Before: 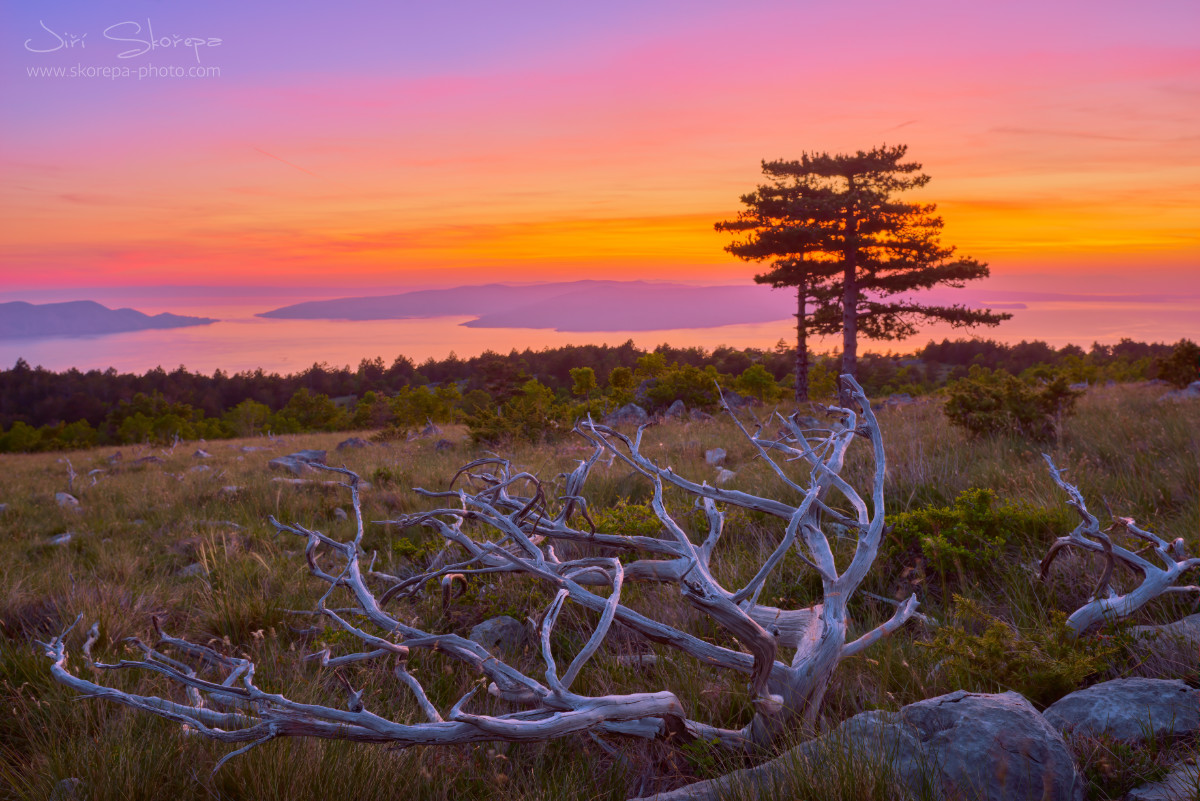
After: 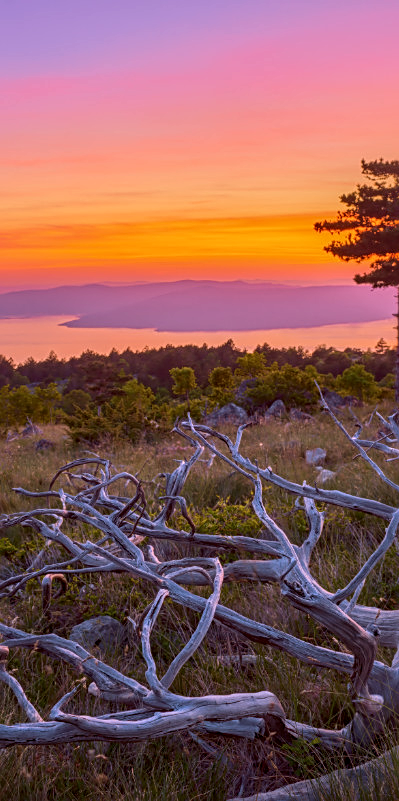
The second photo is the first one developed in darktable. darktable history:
local contrast: highlights 0%, shadows 0%, detail 133%
sharpen: on, module defaults
crop: left 33.36%, right 33.36%
